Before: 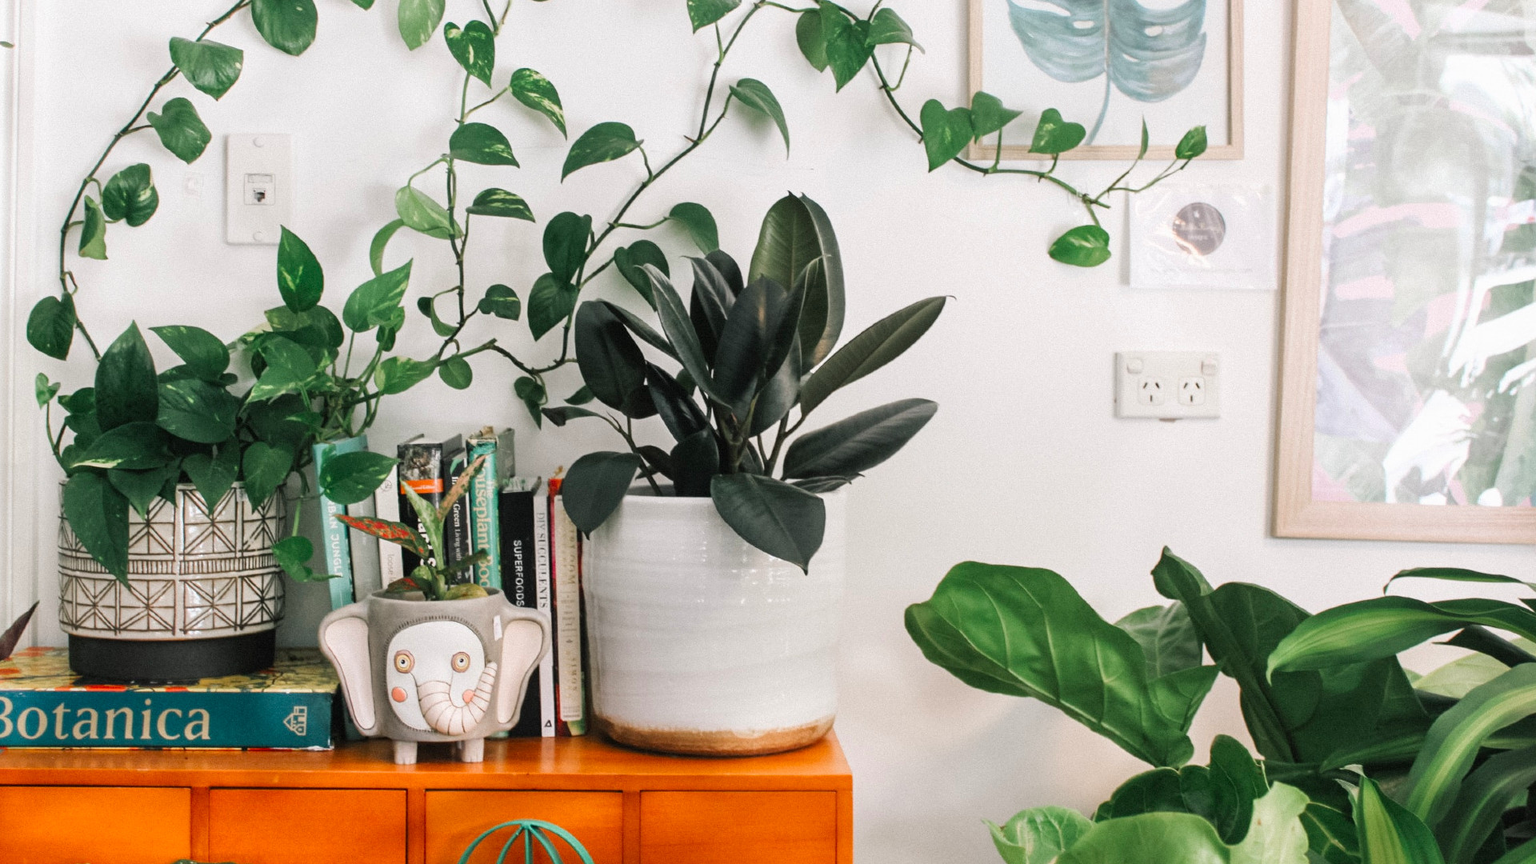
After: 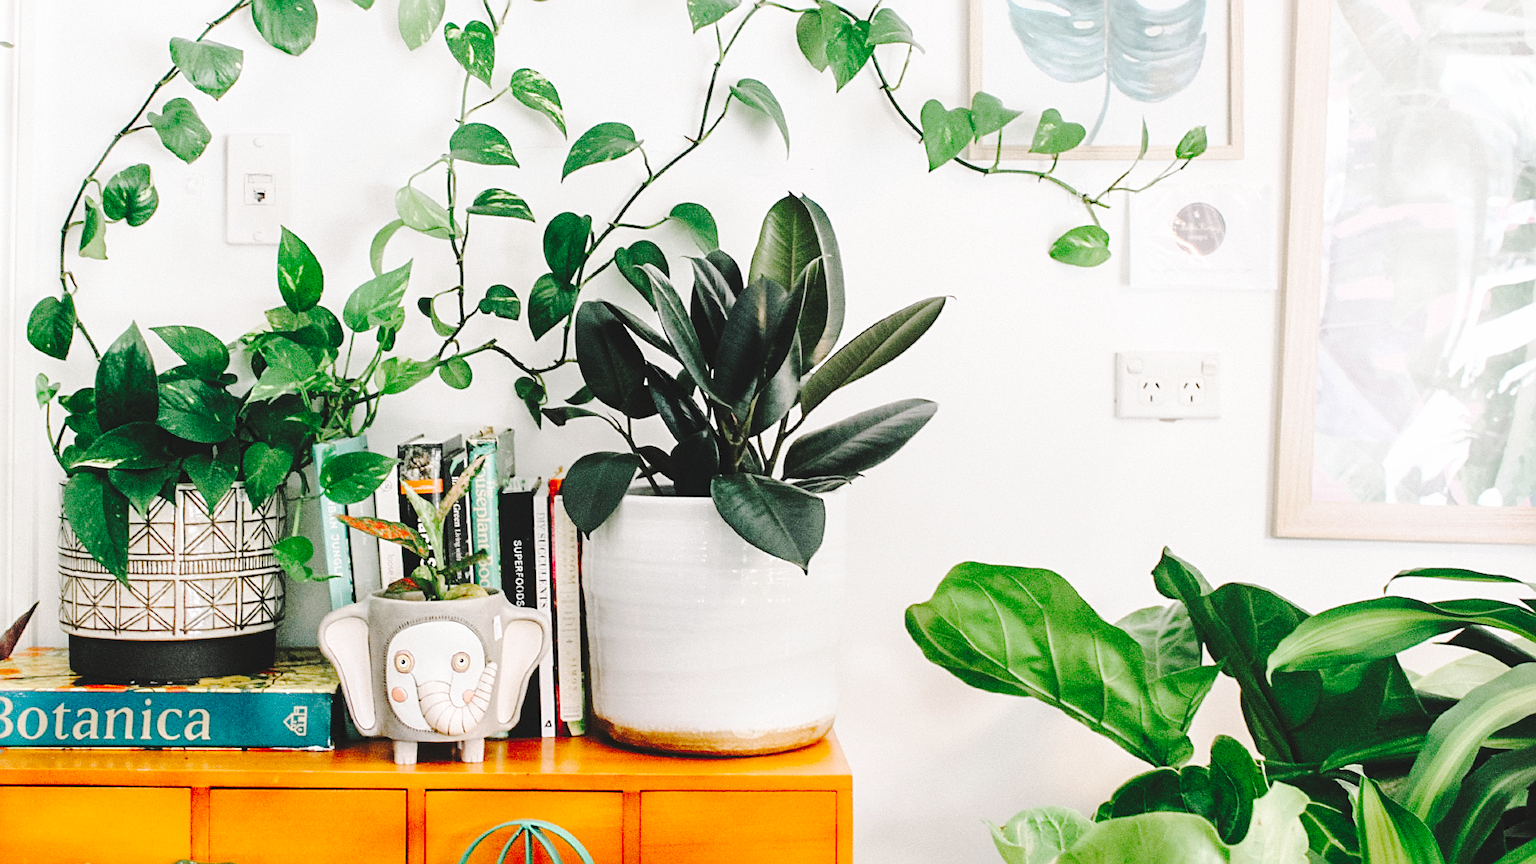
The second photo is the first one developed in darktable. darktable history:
tone curve: curves: ch0 [(0, 0) (0.003, 0.077) (0.011, 0.08) (0.025, 0.083) (0.044, 0.095) (0.069, 0.106) (0.1, 0.12) (0.136, 0.144) (0.177, 0.185) (0.224, 0.231) (0.277, 0.297) (0.335, 0.382) (0.399, 0.471) (0.468, 0.553) (0.543, 0.623) (0.623, 0.689) (0.709, 0.75) (0.801, 0.81) (0.898, 0.873) (1, 1)], preserve colors none
sharpen: on, module defaults
base curve: curves: ch0 [(0, 0) (0.028, 0.03) (0.121, 0.232) (0.46, 0.748) (0.859, 0.968) (1, 1)], preserve colors none
